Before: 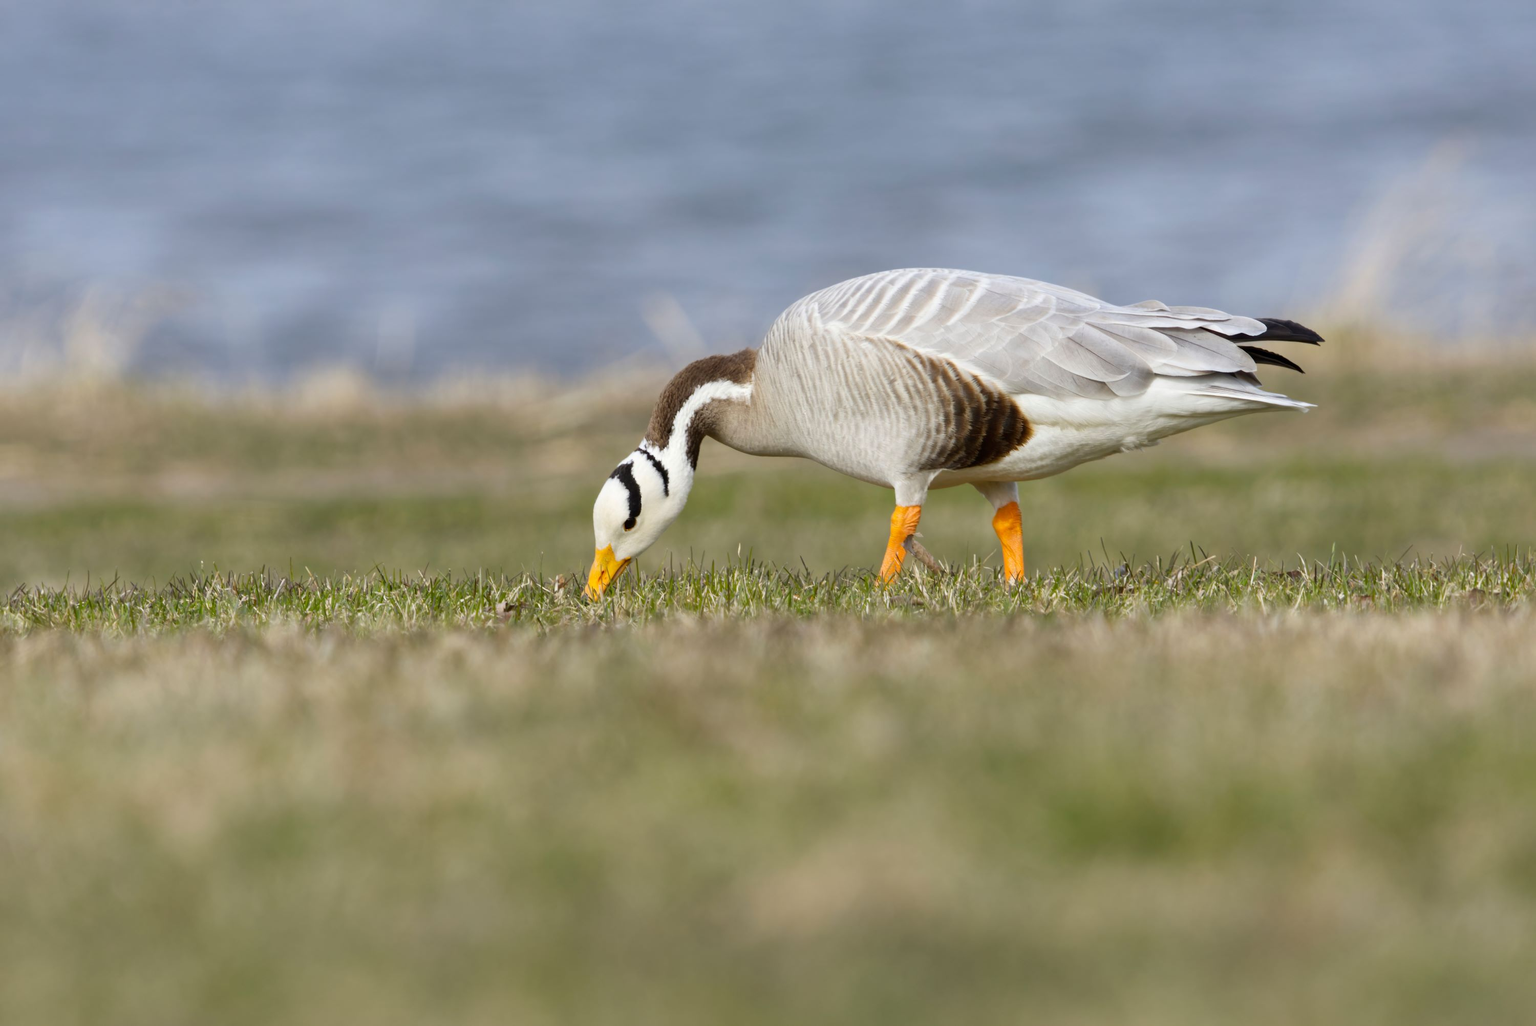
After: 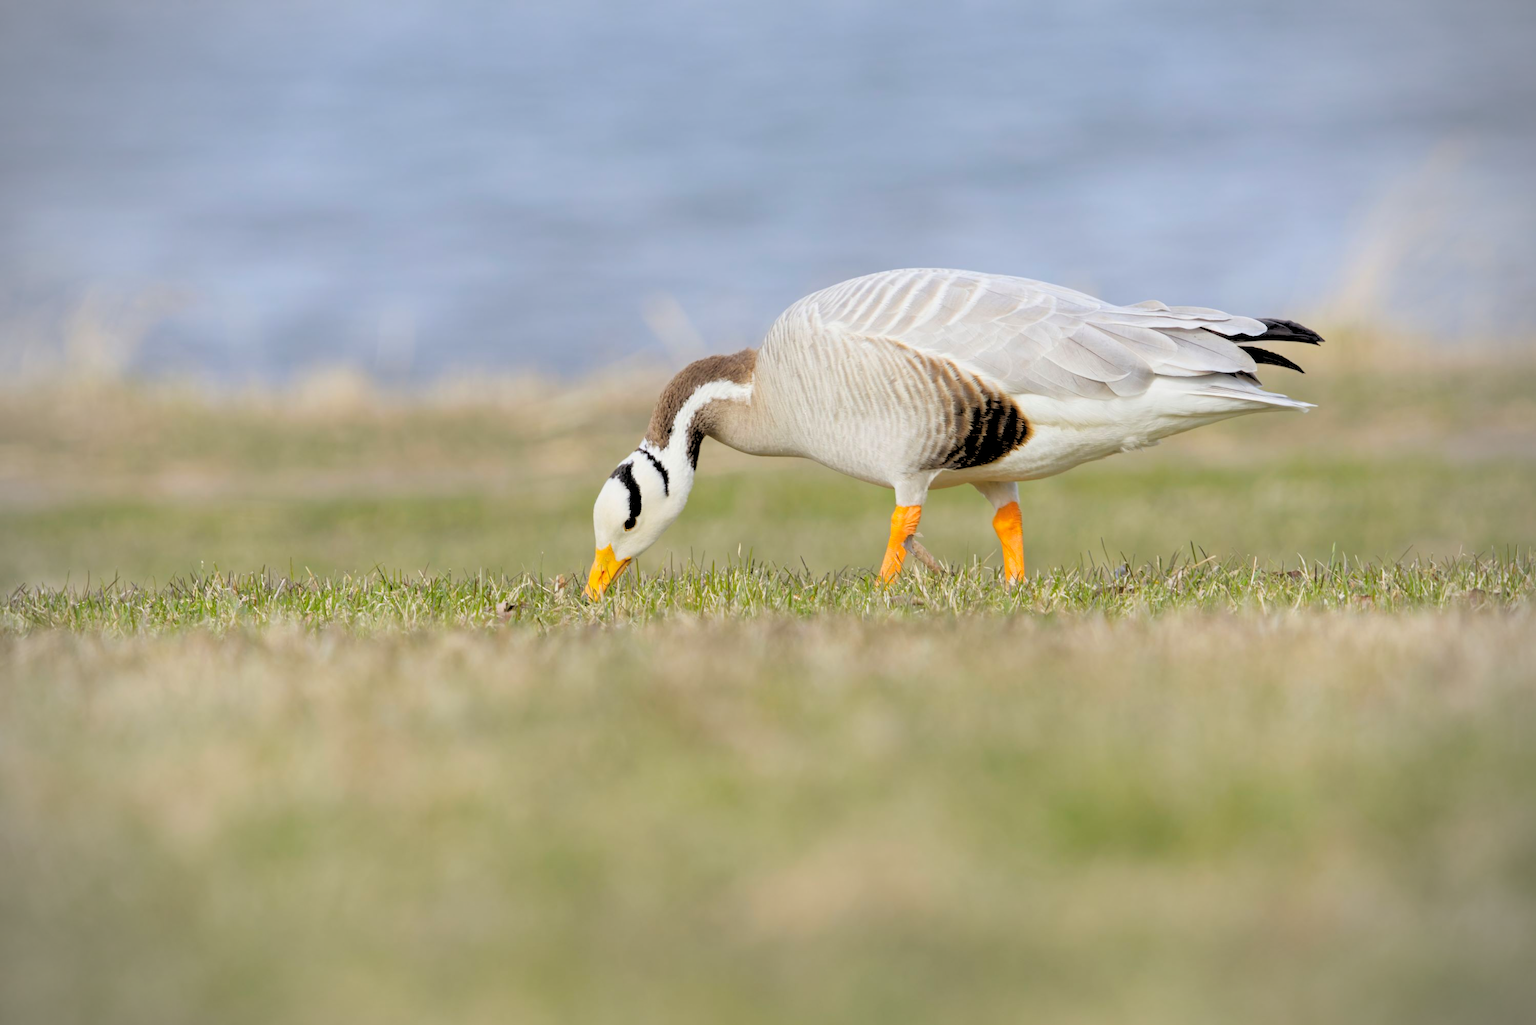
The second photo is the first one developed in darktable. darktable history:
contrast equalizer: y [[0.439, 0.44, 0.442, 0.457, 0.493, 0.498], [0.5 ×6], [0.5 ×6], [0 ×6], [0 ×6]], mix 0.76
vignetting: fall-off start 79.88%
rgb levels: levels [[0.027, 0.429, 0.996], [0, 0.5, 1], [0, 0.5, 1]]
